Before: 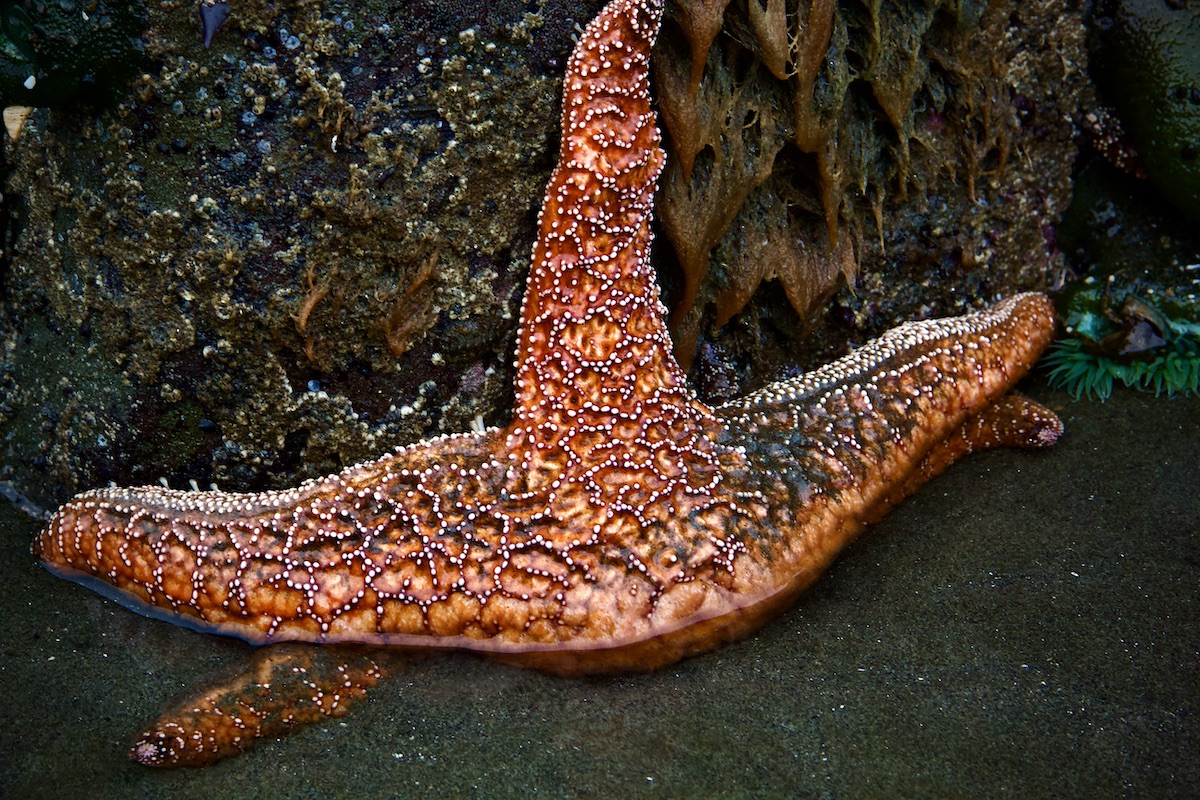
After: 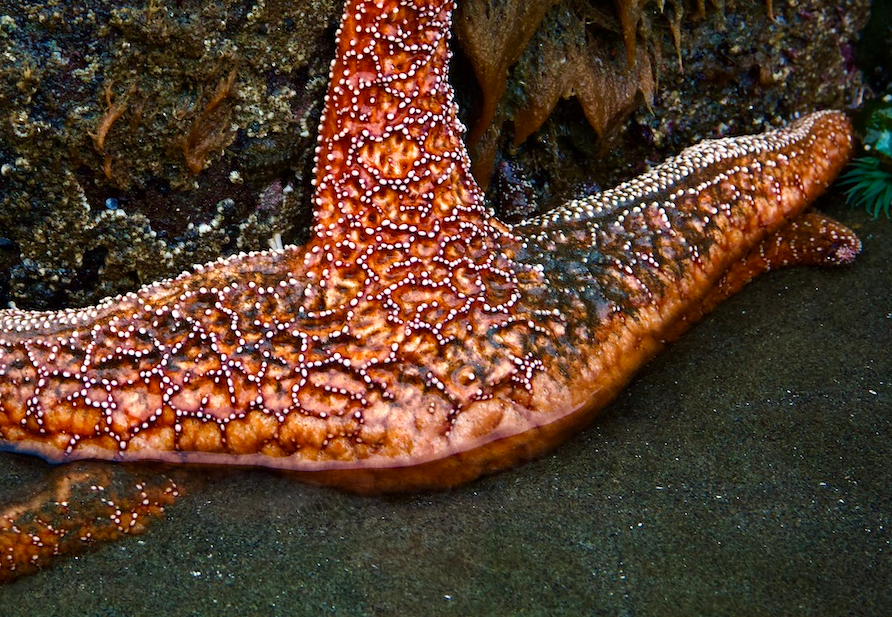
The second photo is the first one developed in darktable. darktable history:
crop: left 16.835%, top 22.808%, right 8.803%
